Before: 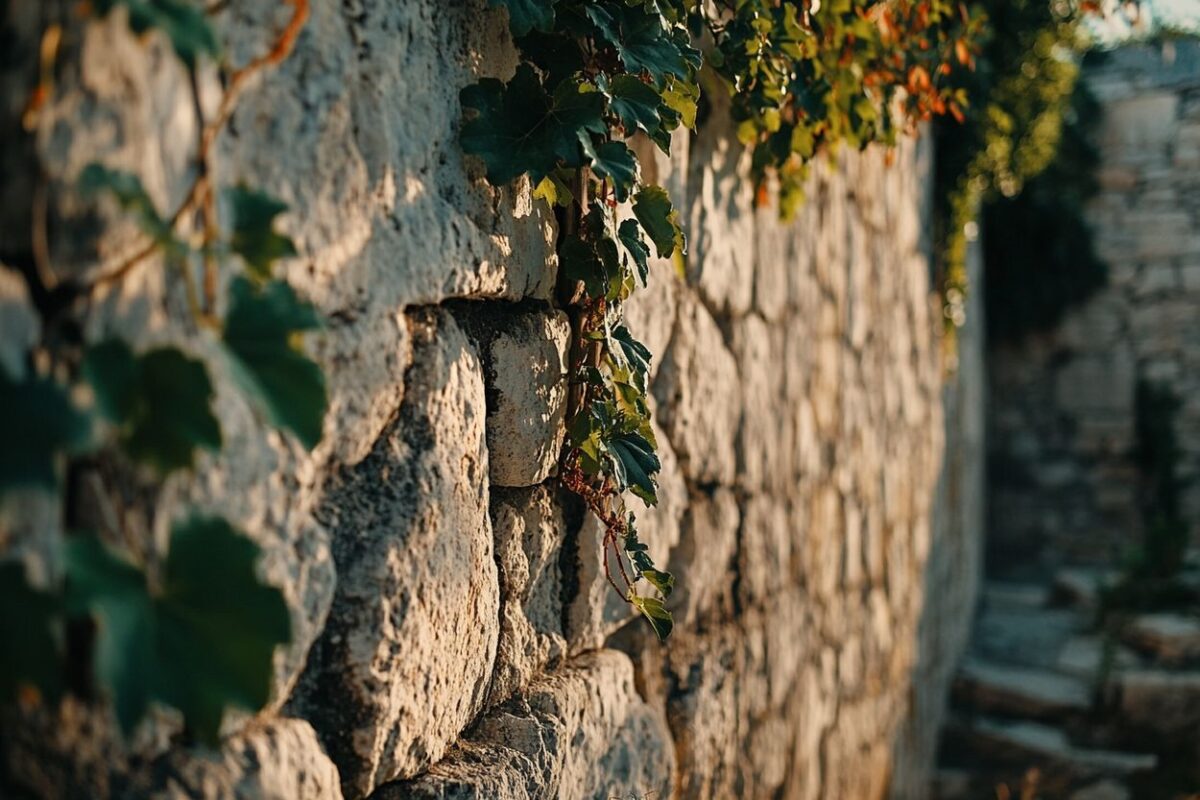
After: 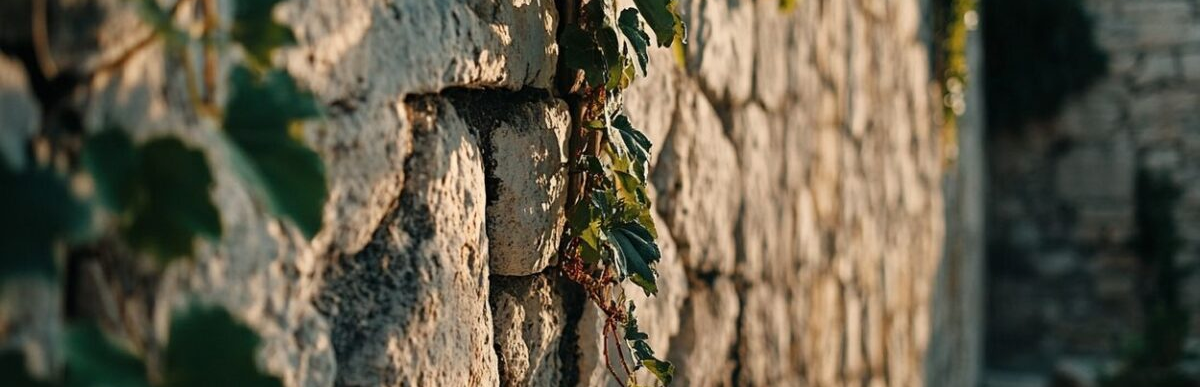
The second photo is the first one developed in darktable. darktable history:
local contrast: mode bilateral grid, contrast 20, coarseness 50, detail 103%, midtone range 0.2
crop and rotate: top 26.547%, bottom 24.982%
